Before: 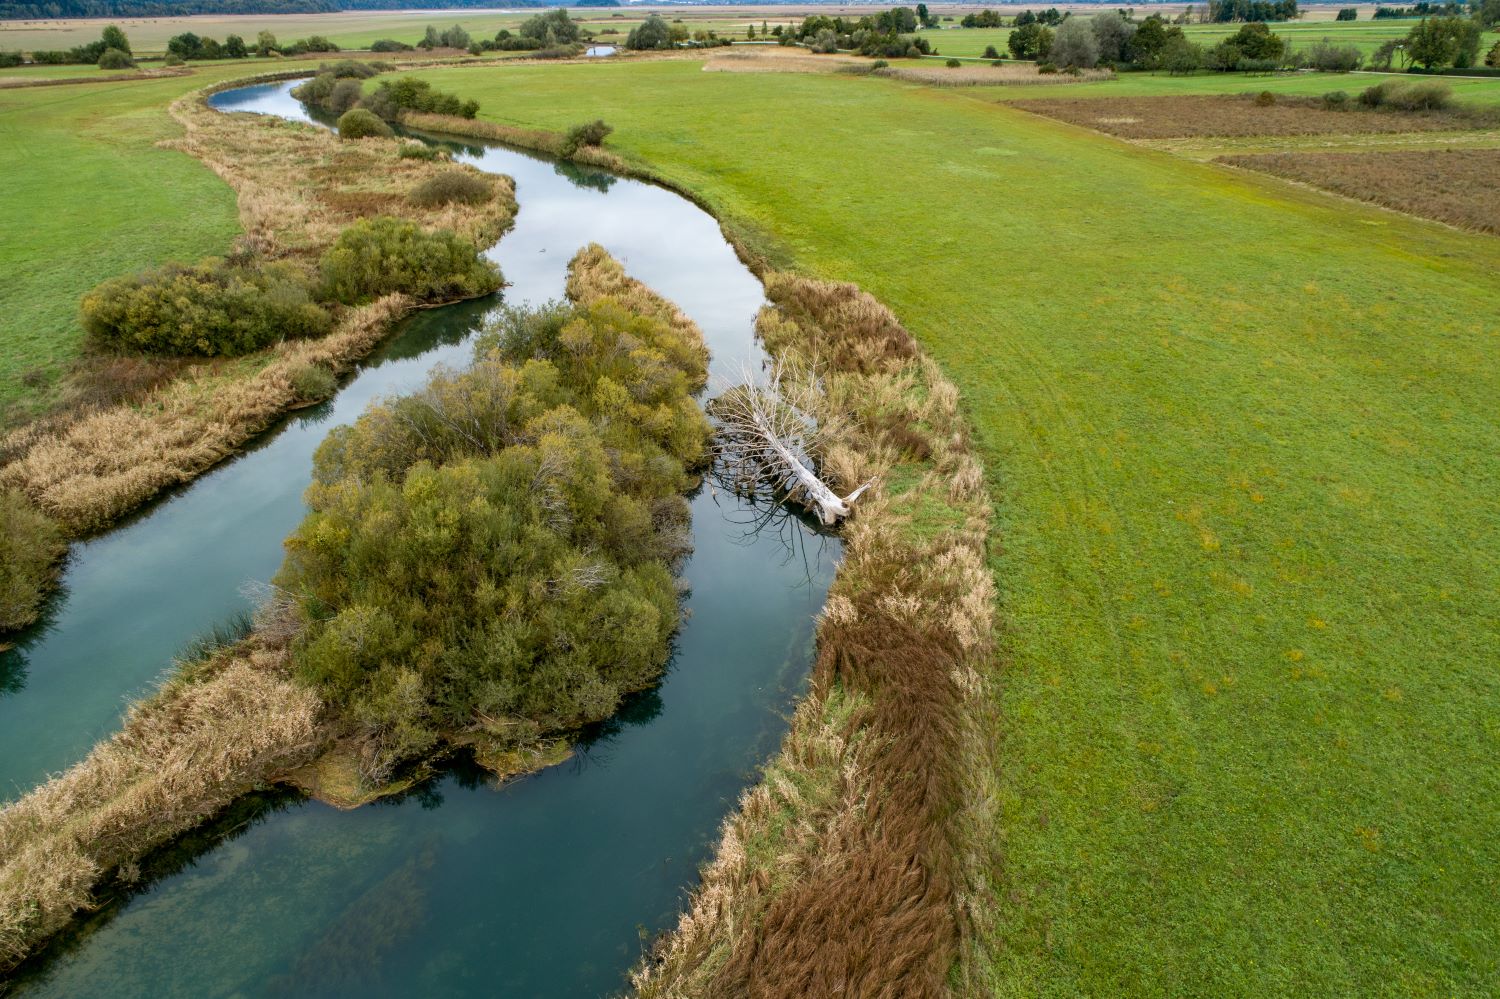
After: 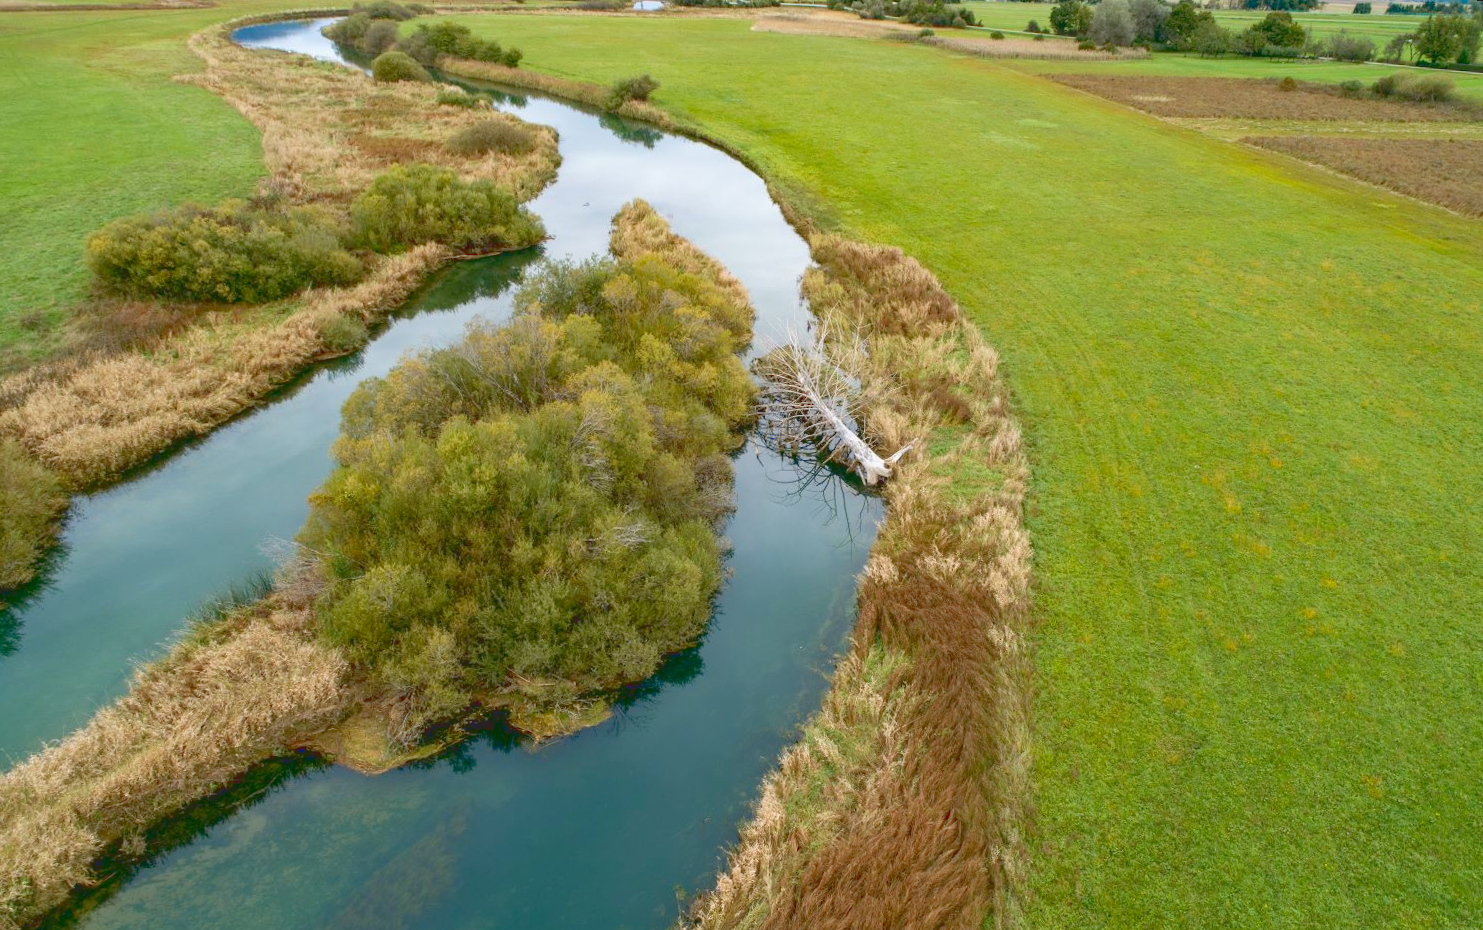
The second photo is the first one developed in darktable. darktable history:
rotate and perspective: rotation 0.679°, lens shift (horizontal) 0.136, crop left 0.009, crop right 0.991, crop top 0.078, crop bottom 0.95
tone curve: curves: ch0 [(0, 0.137) (1, 1)], color space Lab, linked channels, preserve colors none
